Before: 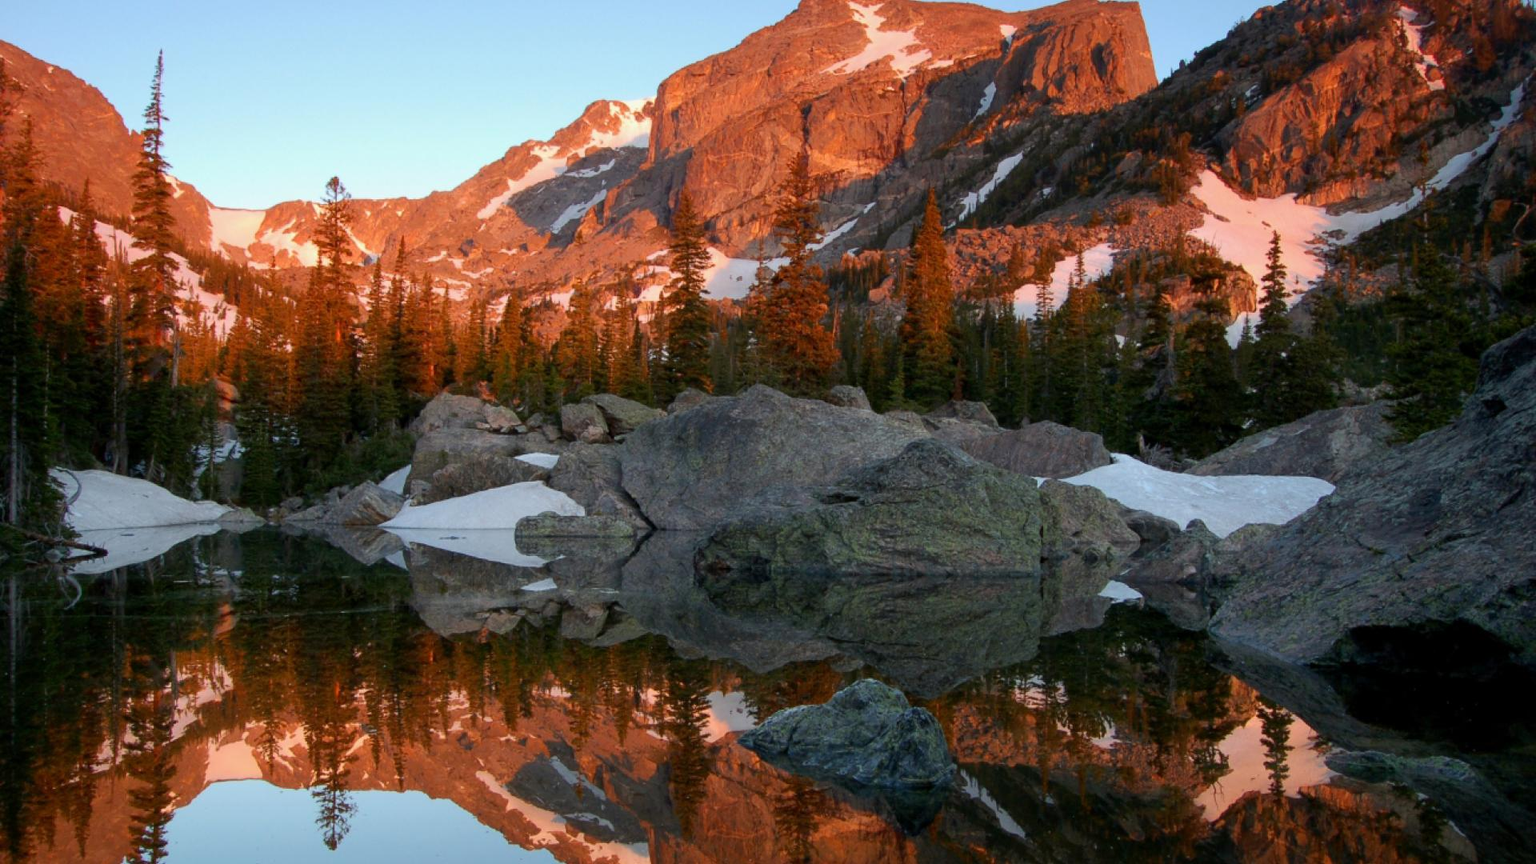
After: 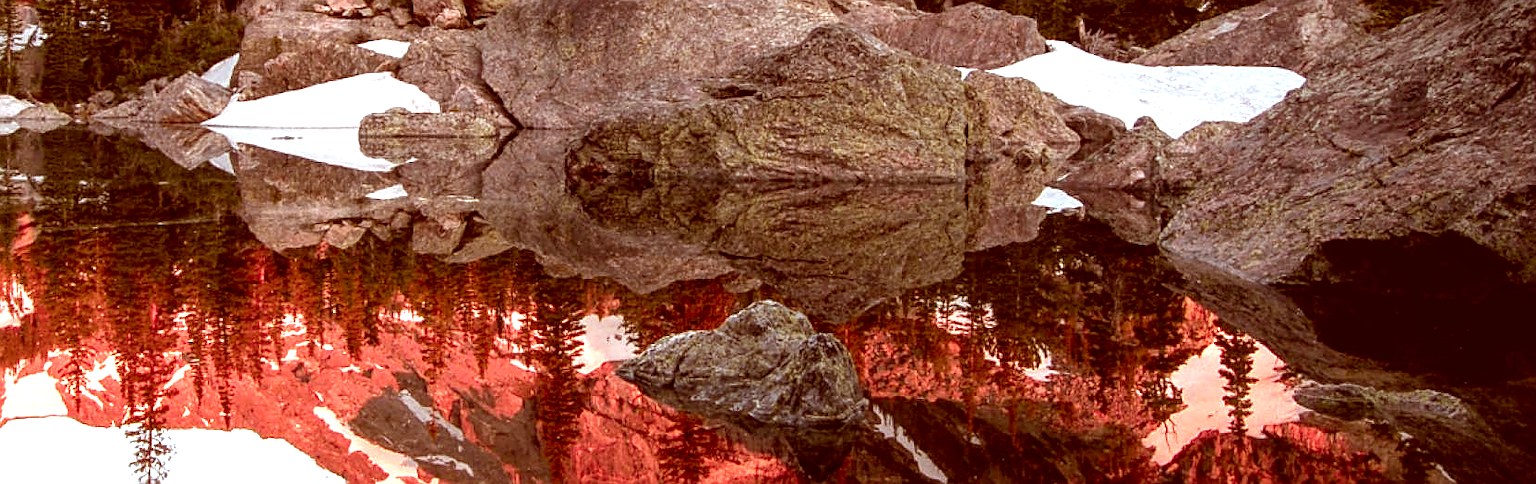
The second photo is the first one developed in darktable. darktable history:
exposure: exposure 0.716 EV, compensate exposure bias true, compensate highlight preservation false
crop and rotate: left 13.299%, top 48.478%, bottom 2.836%
tone equalizer: -8 EV -0.779 EV, -7 EV -0.69 EV, -6 EV -0.593 EV, -5 EV -0.384 EV, -3 EV 0.393 EV, -2 EV 0.6 EV, -1 EV 0.68 EV, +0 EV 0.77 EV, smoothing diameter 24.9%, edges refinement/feathering 6.41, preserve details guided filter
local contrast: highlights 61%, detail 143%, midtone range 0.425
color balance rgb: power › chroma 0.245%, power › hue 63.17°, linear chroma grading › global chroma -15.591%, perceptual saturation grading › global saturation 29.514%, hue shift -11.22°
color correction: highlights a* 9.49, highlights b* 9.05, shadows a* 39.23, shadows b* 39.63, saturation 0.773
sharpen: amount 0.49
